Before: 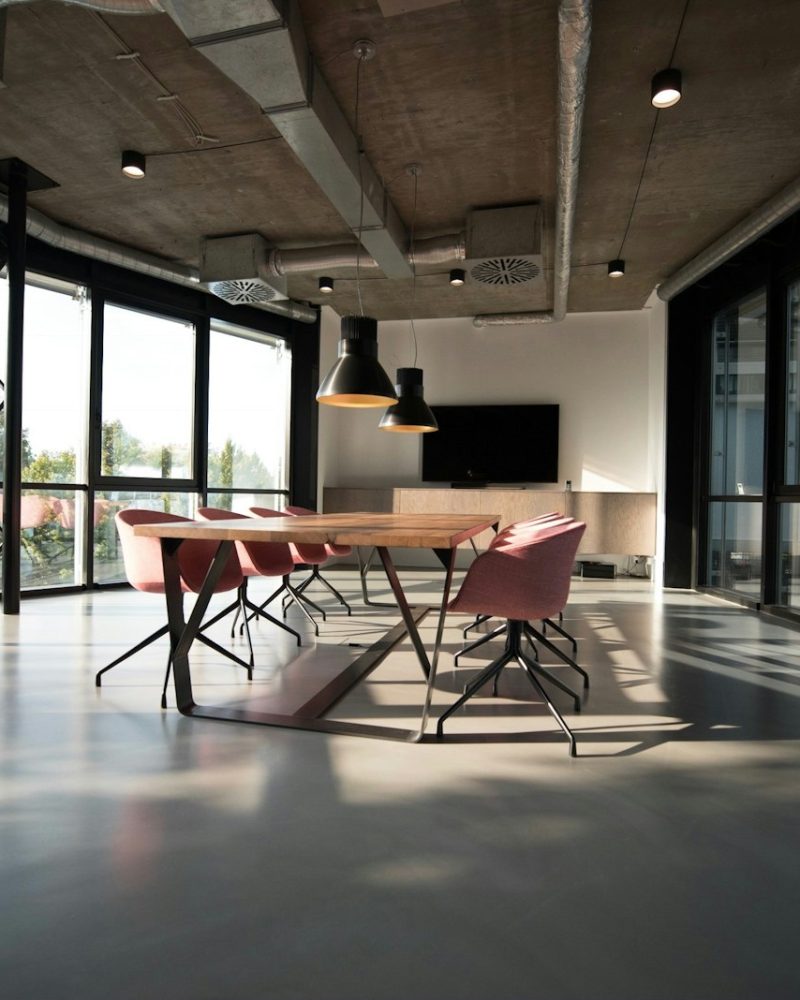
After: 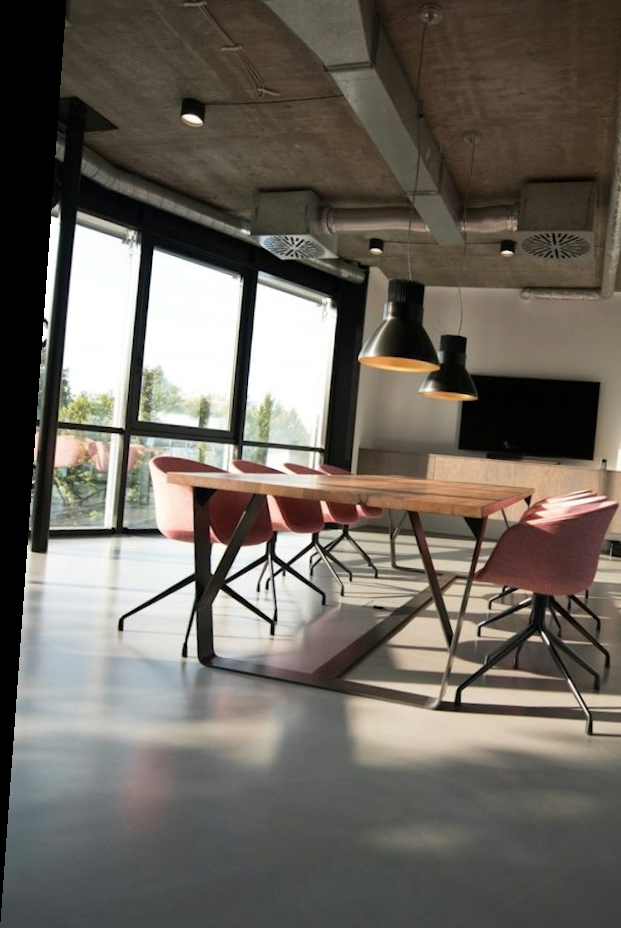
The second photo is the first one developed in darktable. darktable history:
rotate and perspective: rotation 4.1°, automatic cropping off
crop: top 5.803%, right 27.864%, bottom 5.804%
